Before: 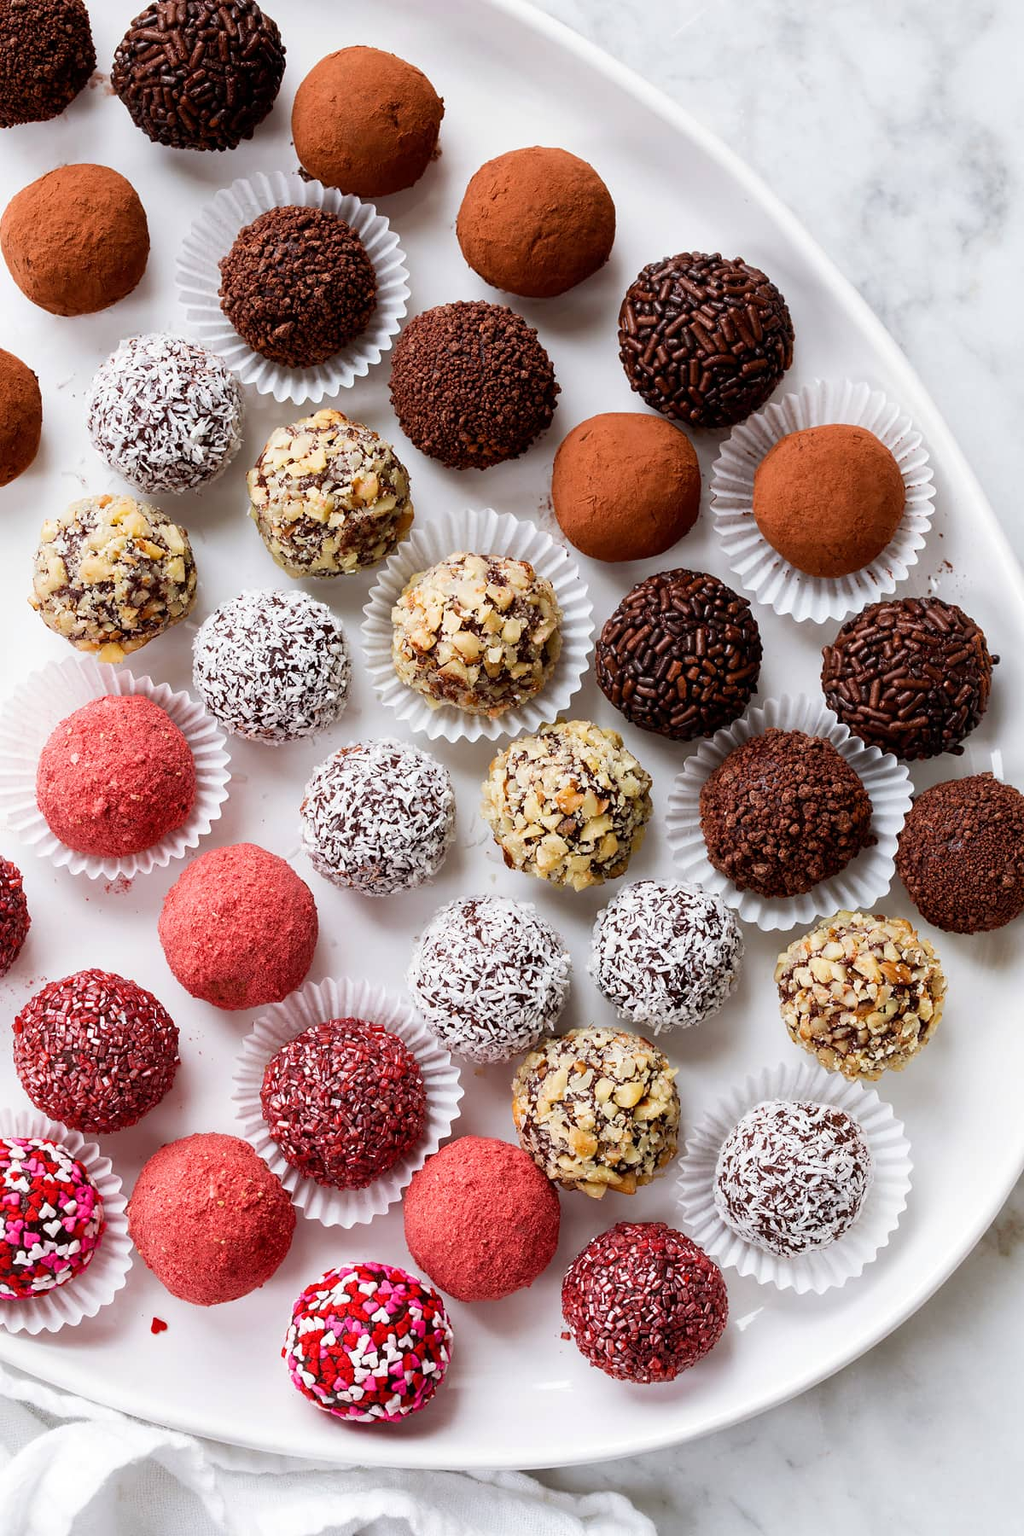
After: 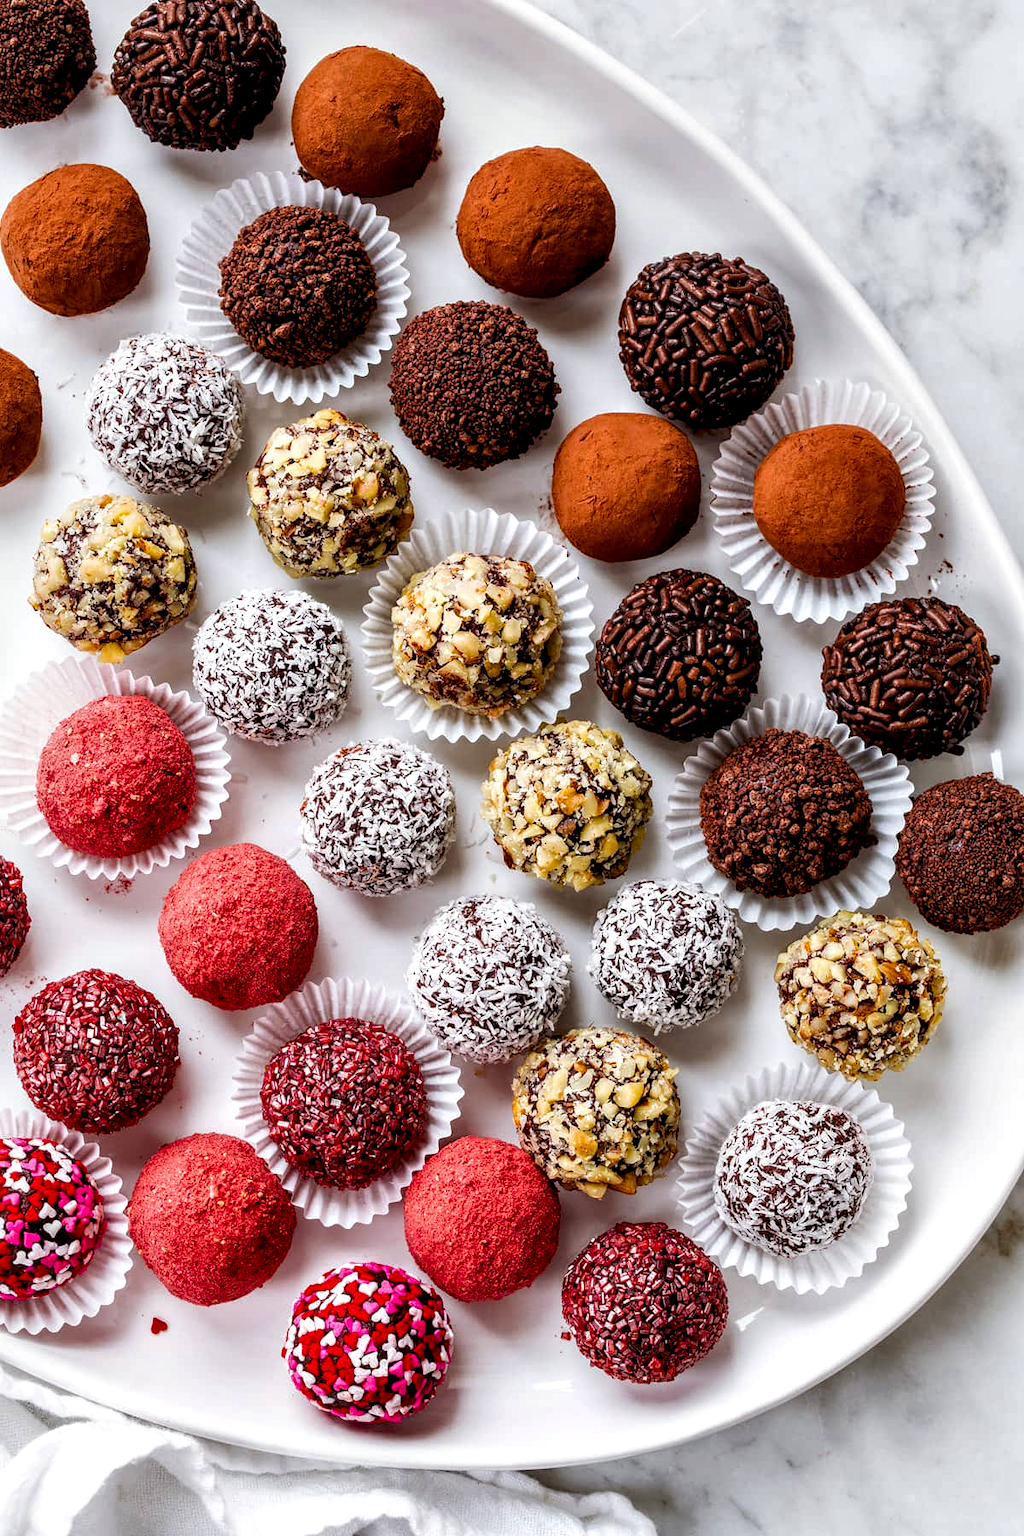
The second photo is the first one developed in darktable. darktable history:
color balance rgb: perceptual saturation grading › global saturation 19.388%
local contrast: highlights 22%, detail 150%
contrast equalizer: y [[0.528 ×6], [0.514 ×6], [0.362 ×6], [0 ×6], [0 ×6]]
